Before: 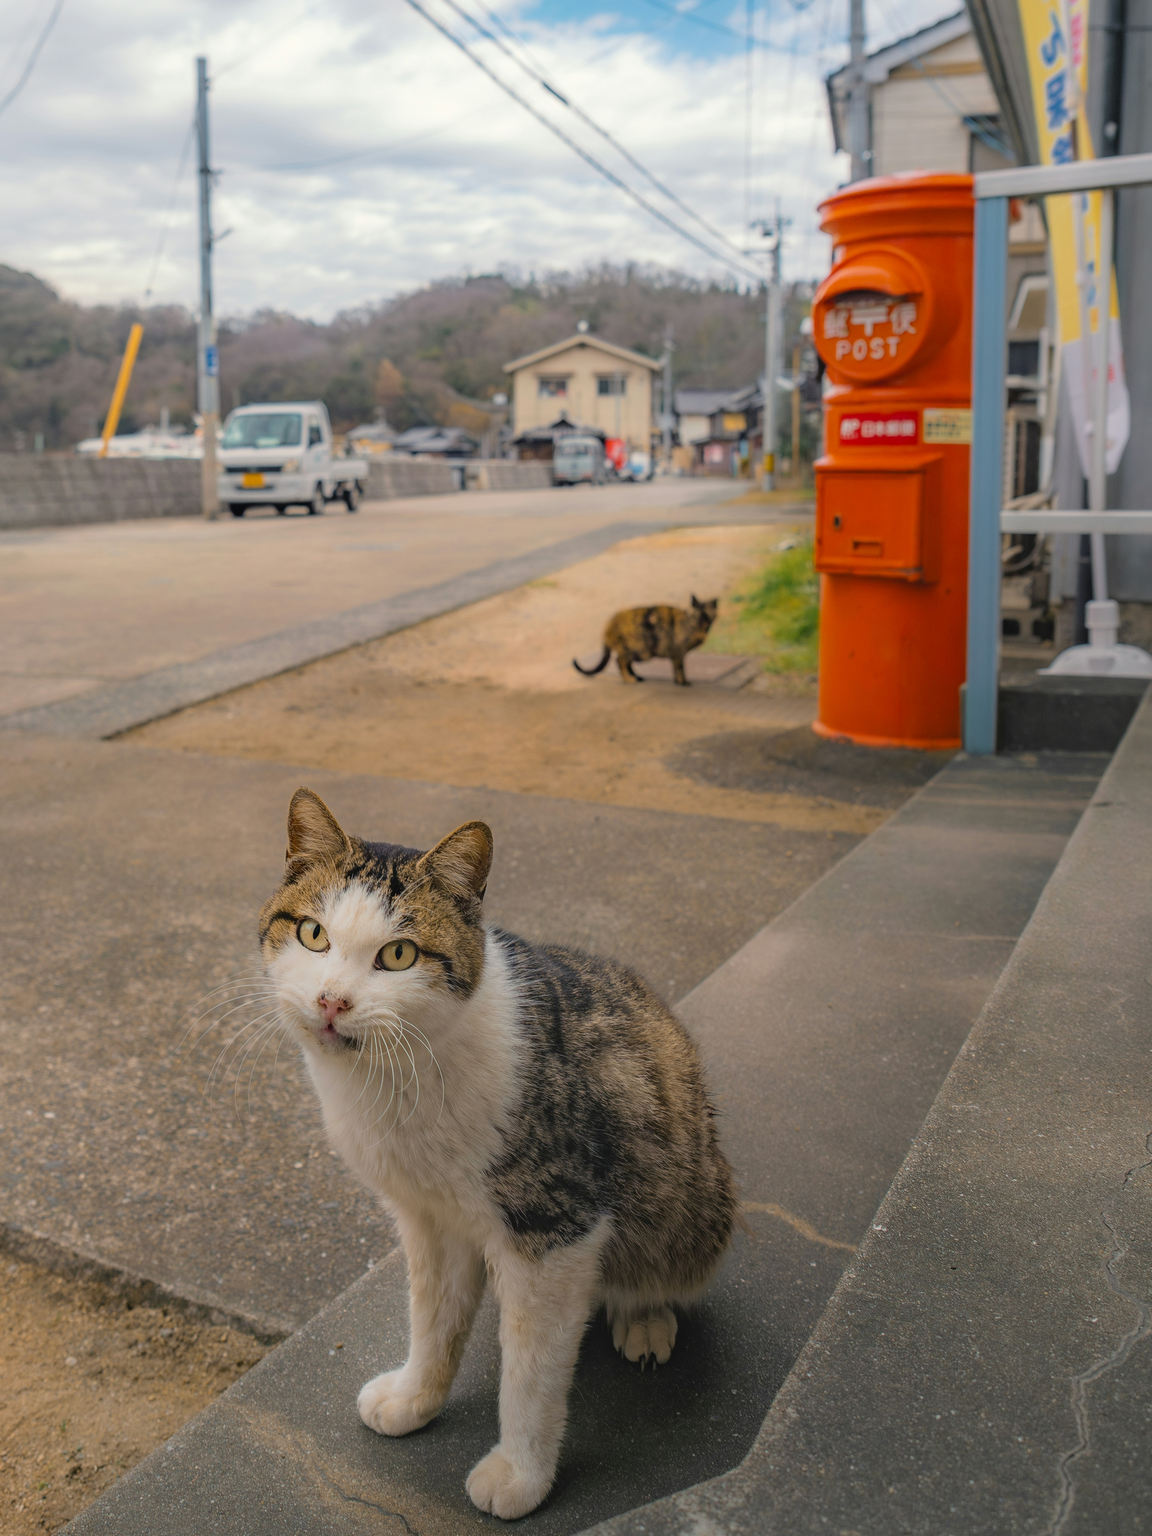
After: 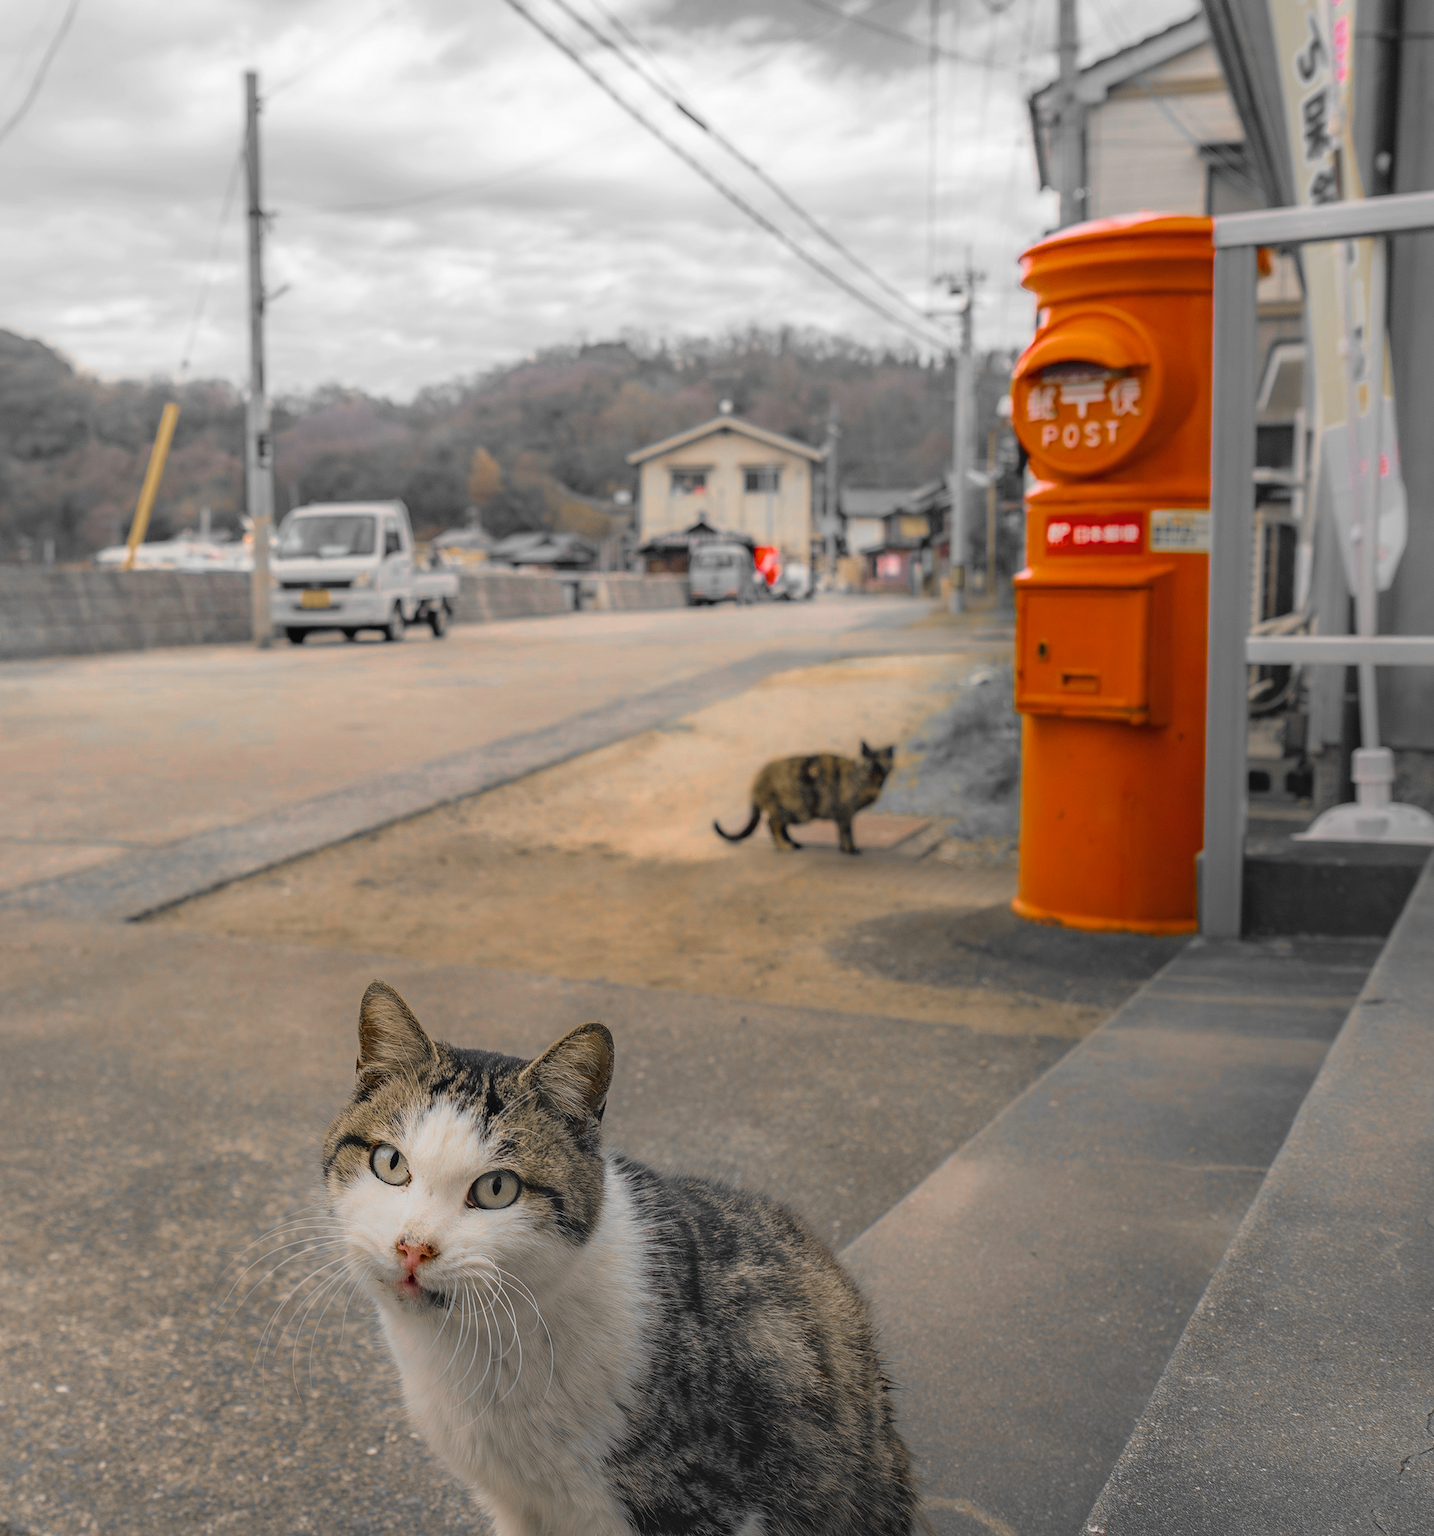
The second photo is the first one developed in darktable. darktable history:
color zones: curves: ch0 [(0, 0.65) (0.096, 0.644) (0.221, 0.539) (0.429, 0.5) (0.571, 0.5) (0.714, 0.5) (0.857, 0.5) (1, 0.65)]; ch1 [(0, 0.5) (0.143, 0.5) (0.257, -0.002) (0.429, 0.04) (0.571, -0.001) (0.714, -0.015) (0.857, 0.024) (1, 0.5)]
crop: bottom 19.68%
color balance rgb: shadows lift › chroma 2.024%, shadows lift › hue 216.88°, perceptual saturation grading › global saturation 24.894%, global vibrance 10.662%, saturation formula JzAzBz (2021)
